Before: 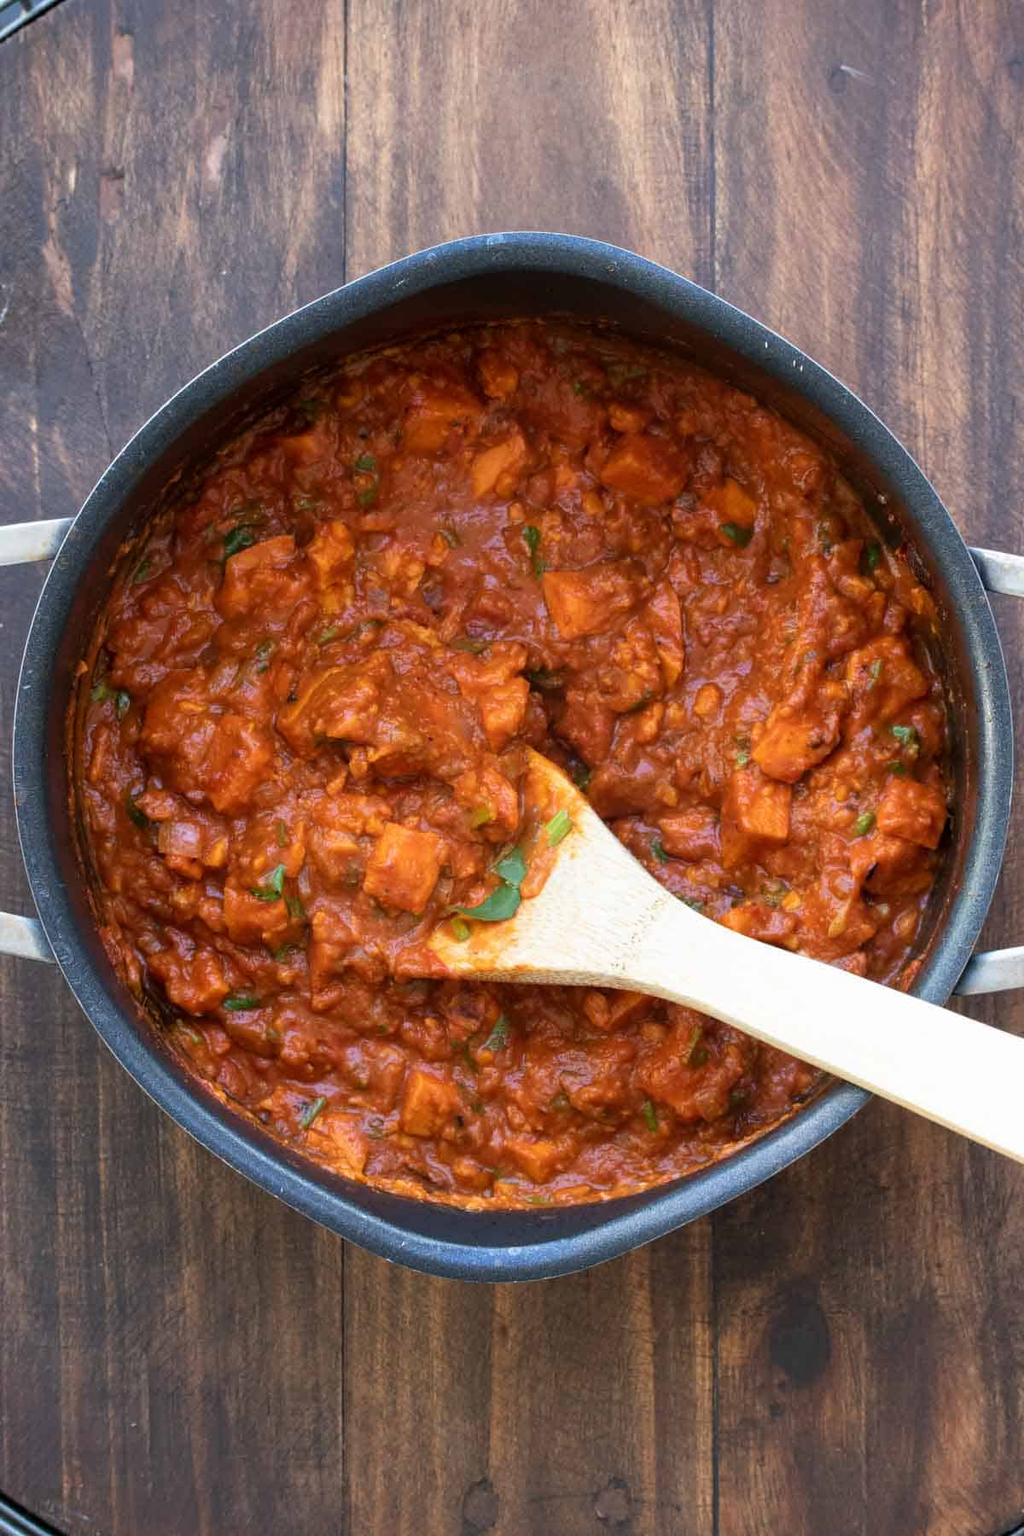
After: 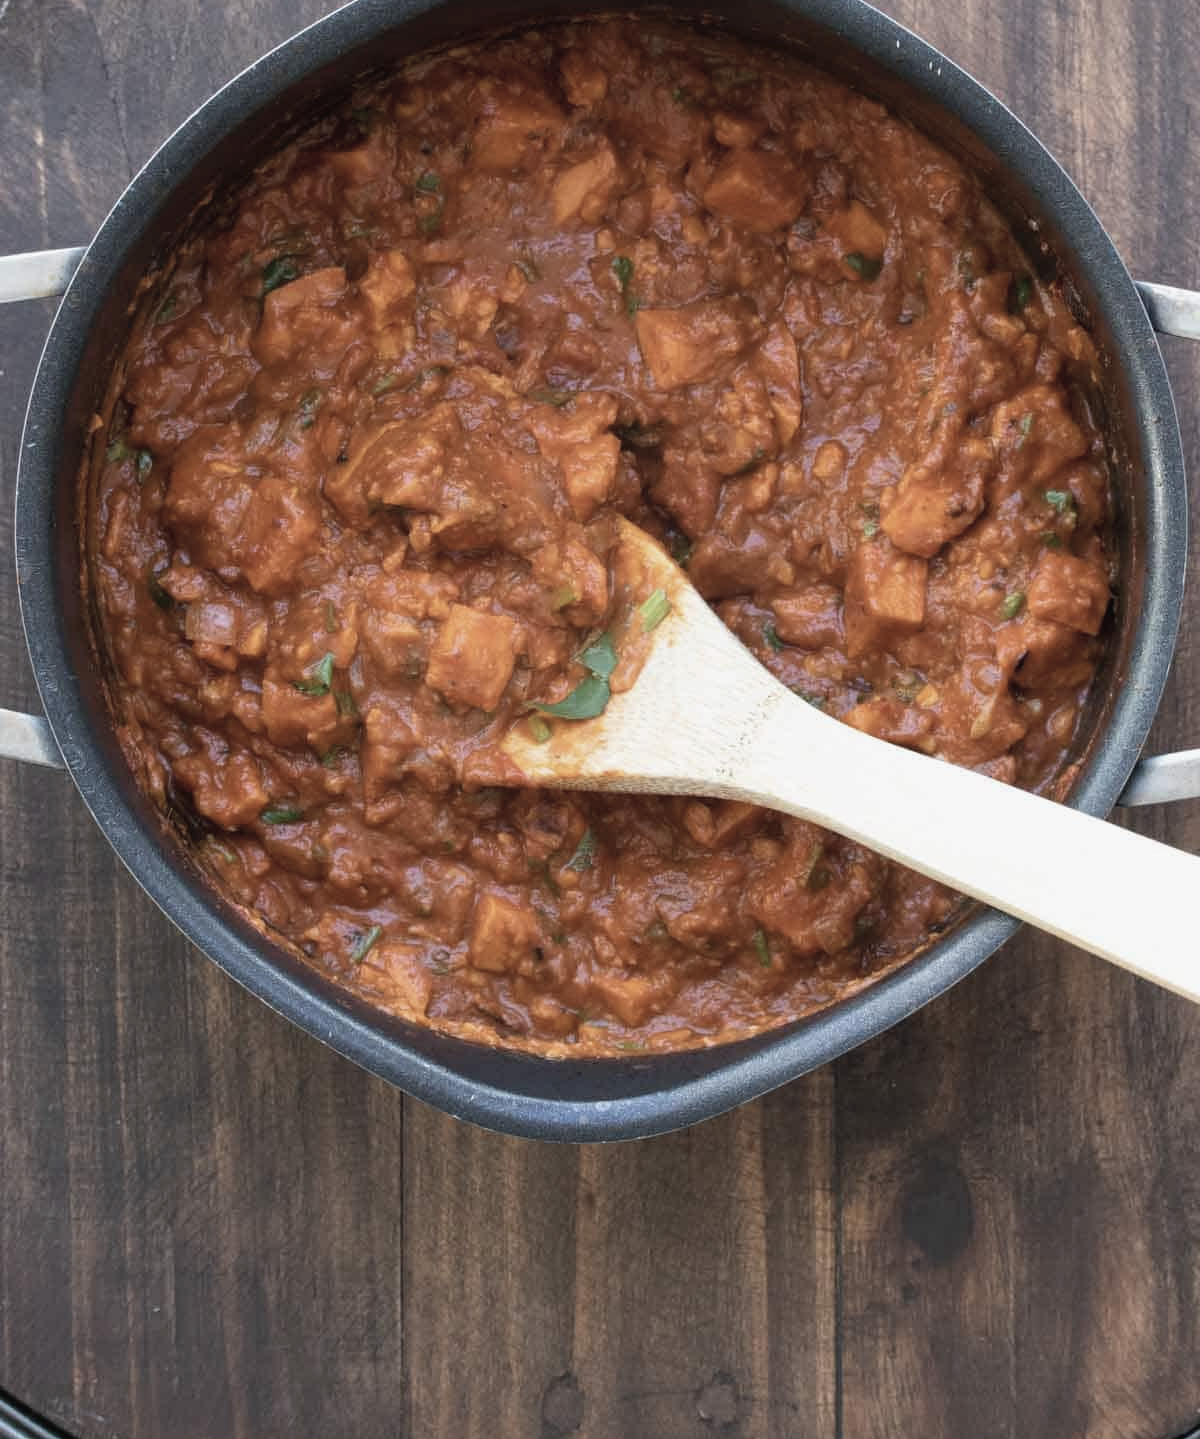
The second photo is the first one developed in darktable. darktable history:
crop and rotate: top 20.043%
contrast brightness saturation: contrast -0.042, saturation -0.414
